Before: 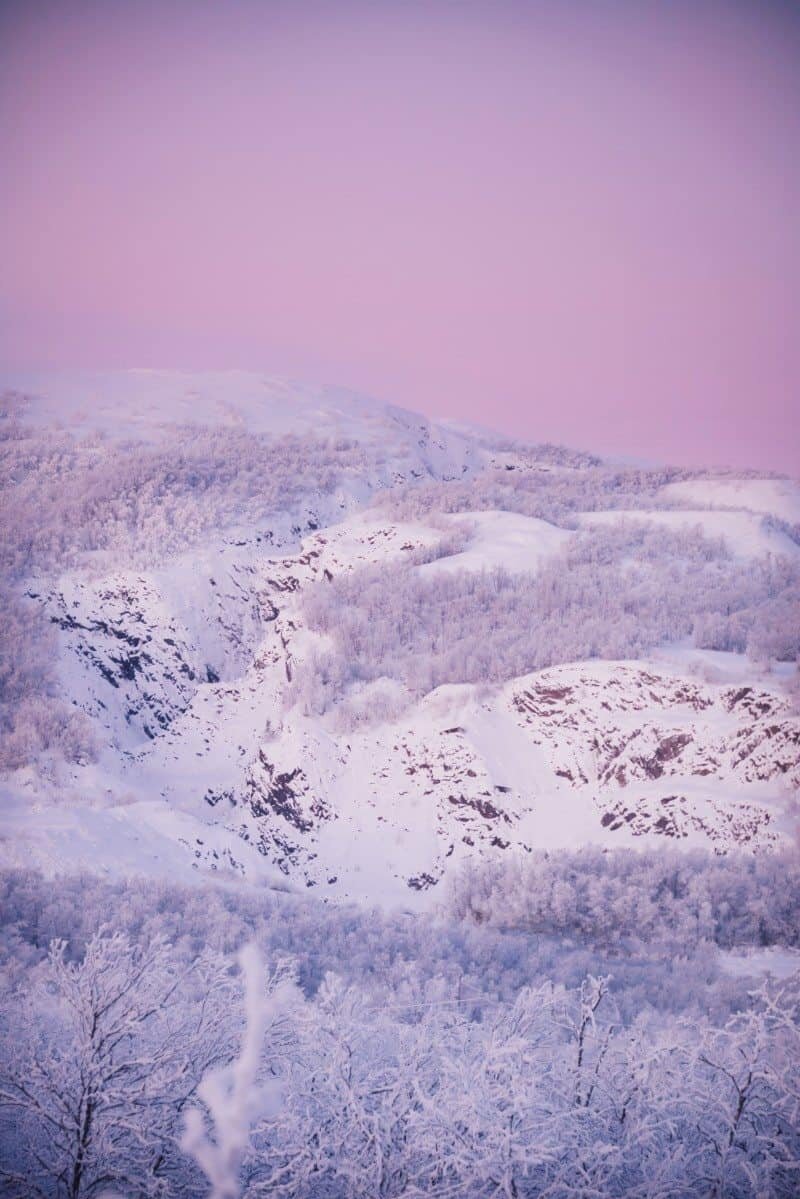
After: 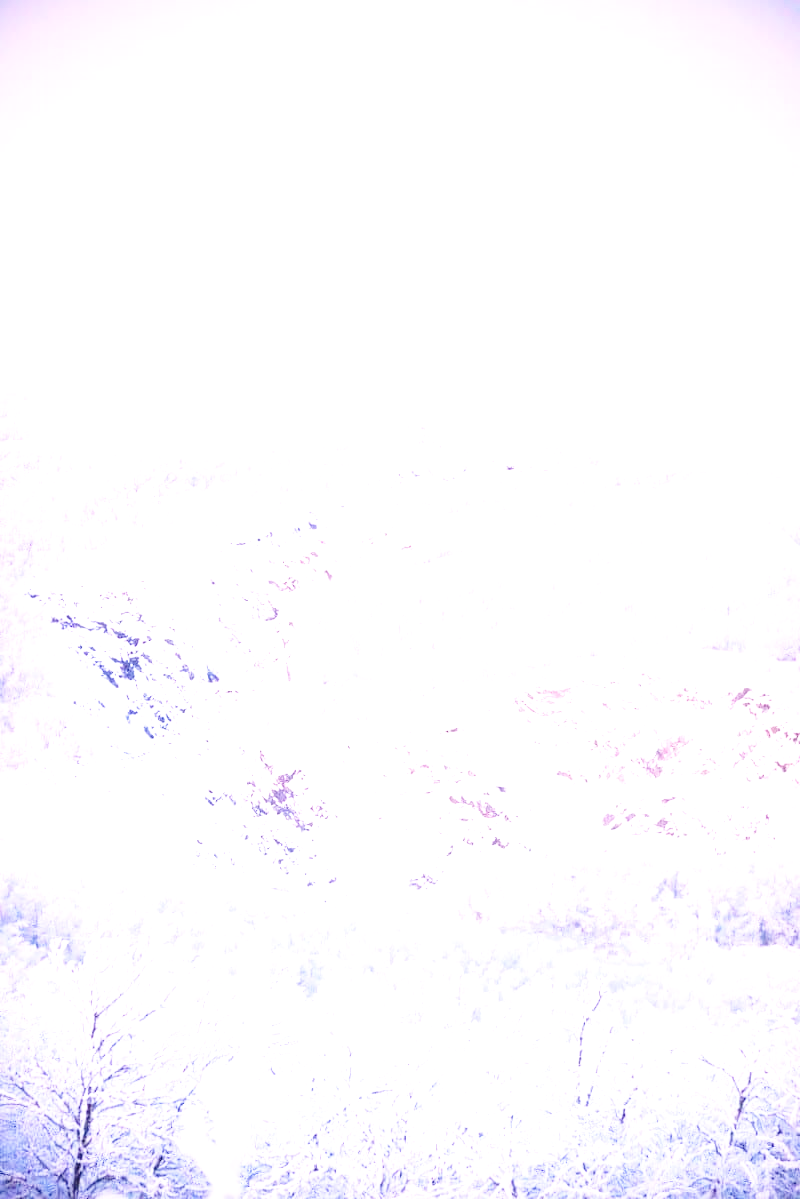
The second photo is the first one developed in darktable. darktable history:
exposure: black level correction 0, exposure 2.088 EV, compensate exposure bias true, compensate highlight preservation false
base curve: curves: ch0 [(0, 0) (0.028, 0.03) (0.121, 0.232) (0.46, 0.748) (0.859, 0.968) (1, 1)], preserve colors none
